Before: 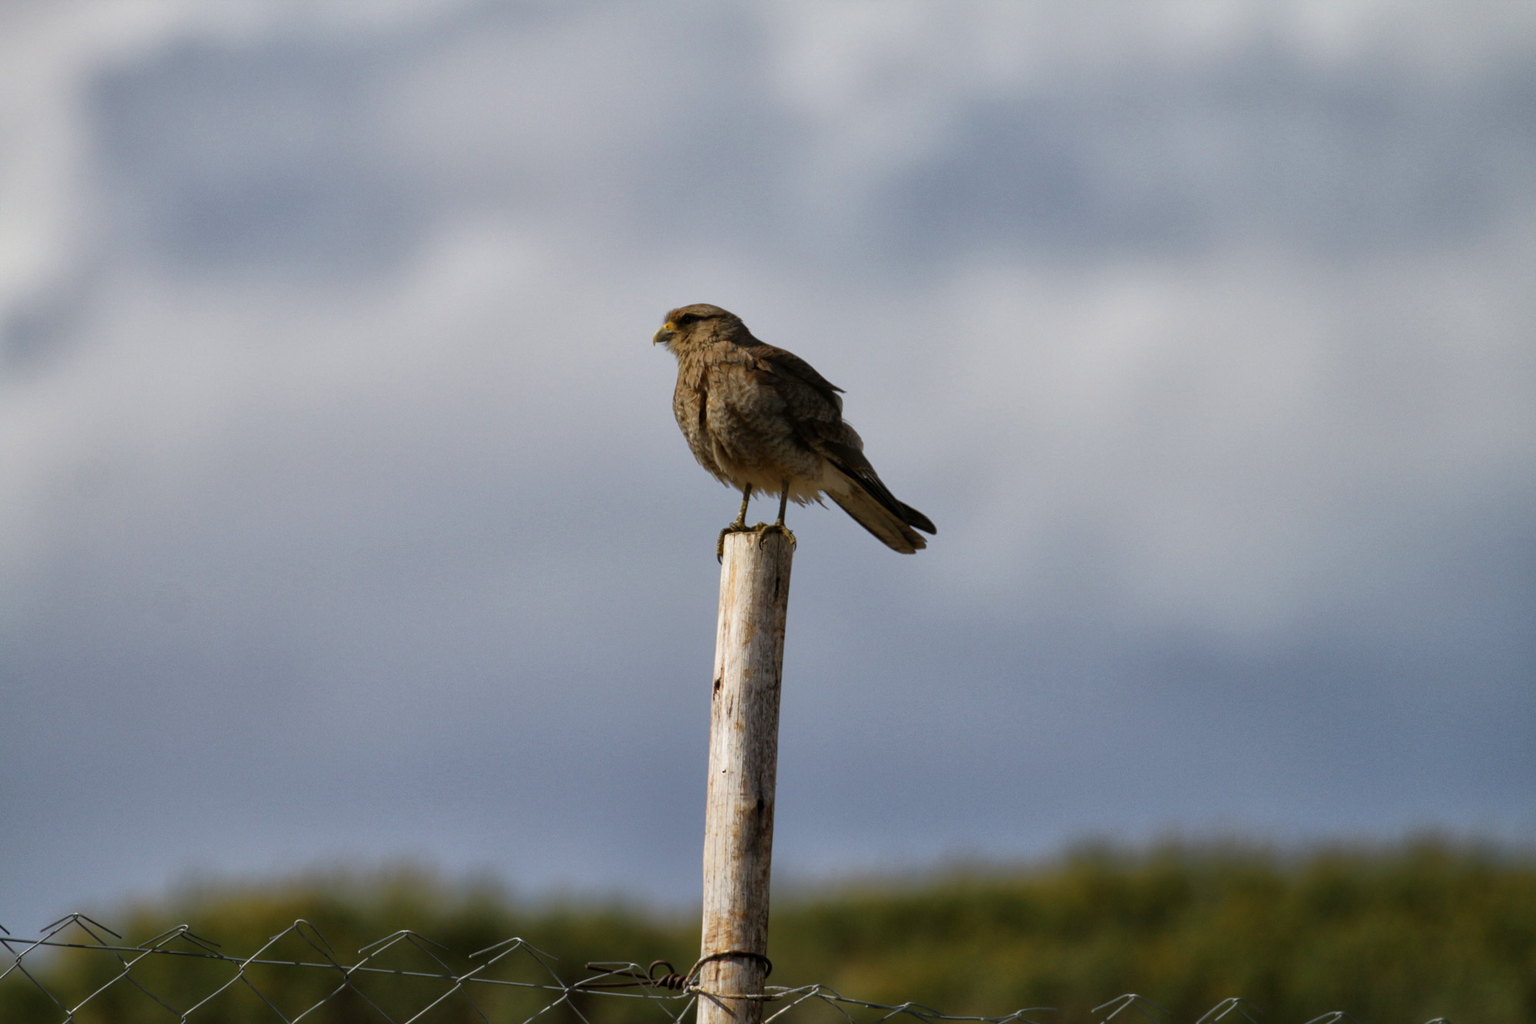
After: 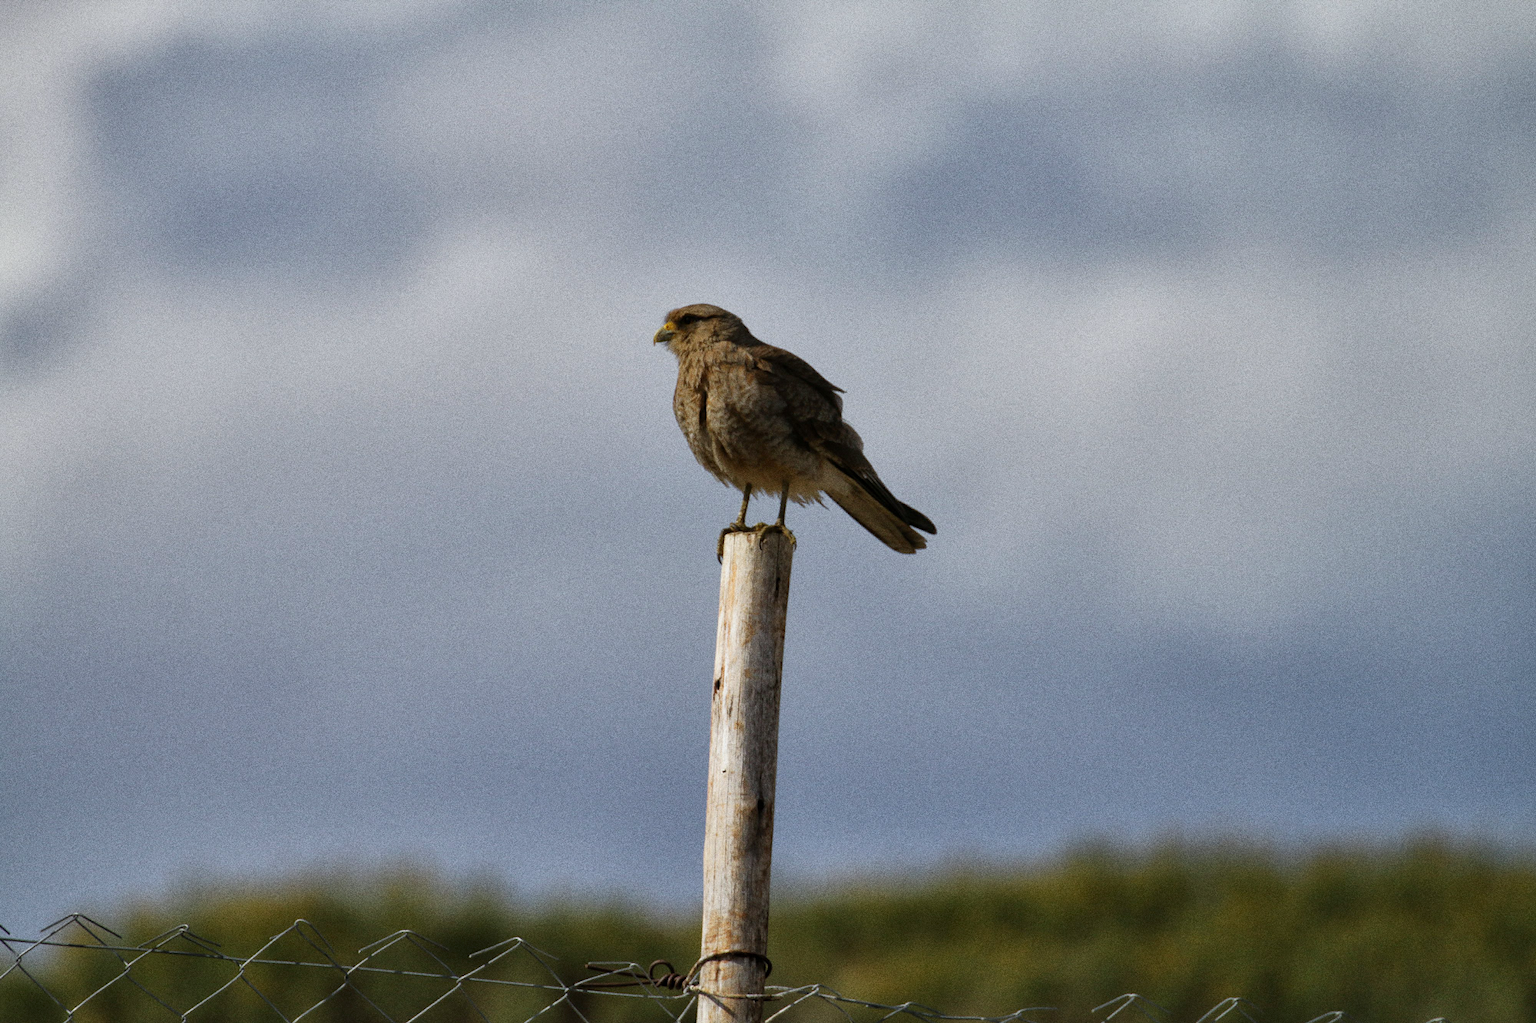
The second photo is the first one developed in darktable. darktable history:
shadows and highlights: shadows 32, highlights -32, soften with gaussian
white balance: red 0.986, blue 1.01
bloom: size 15%, threshold 97%, strength 7%
grain: coarseness 0.09 ISO, strength 40%
